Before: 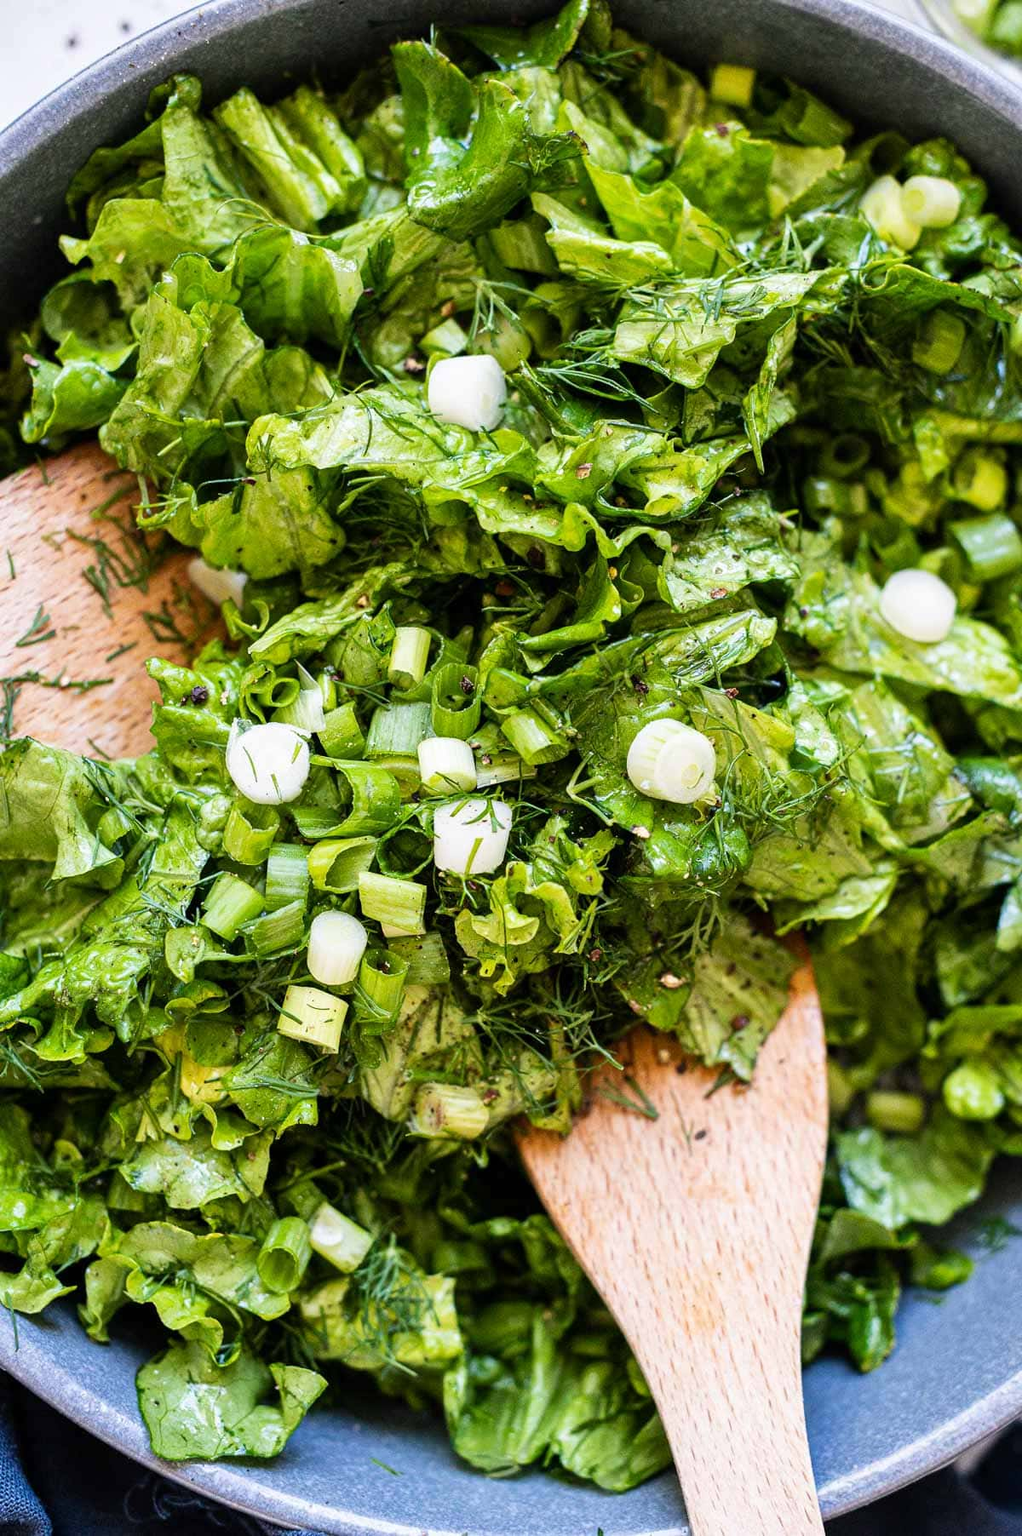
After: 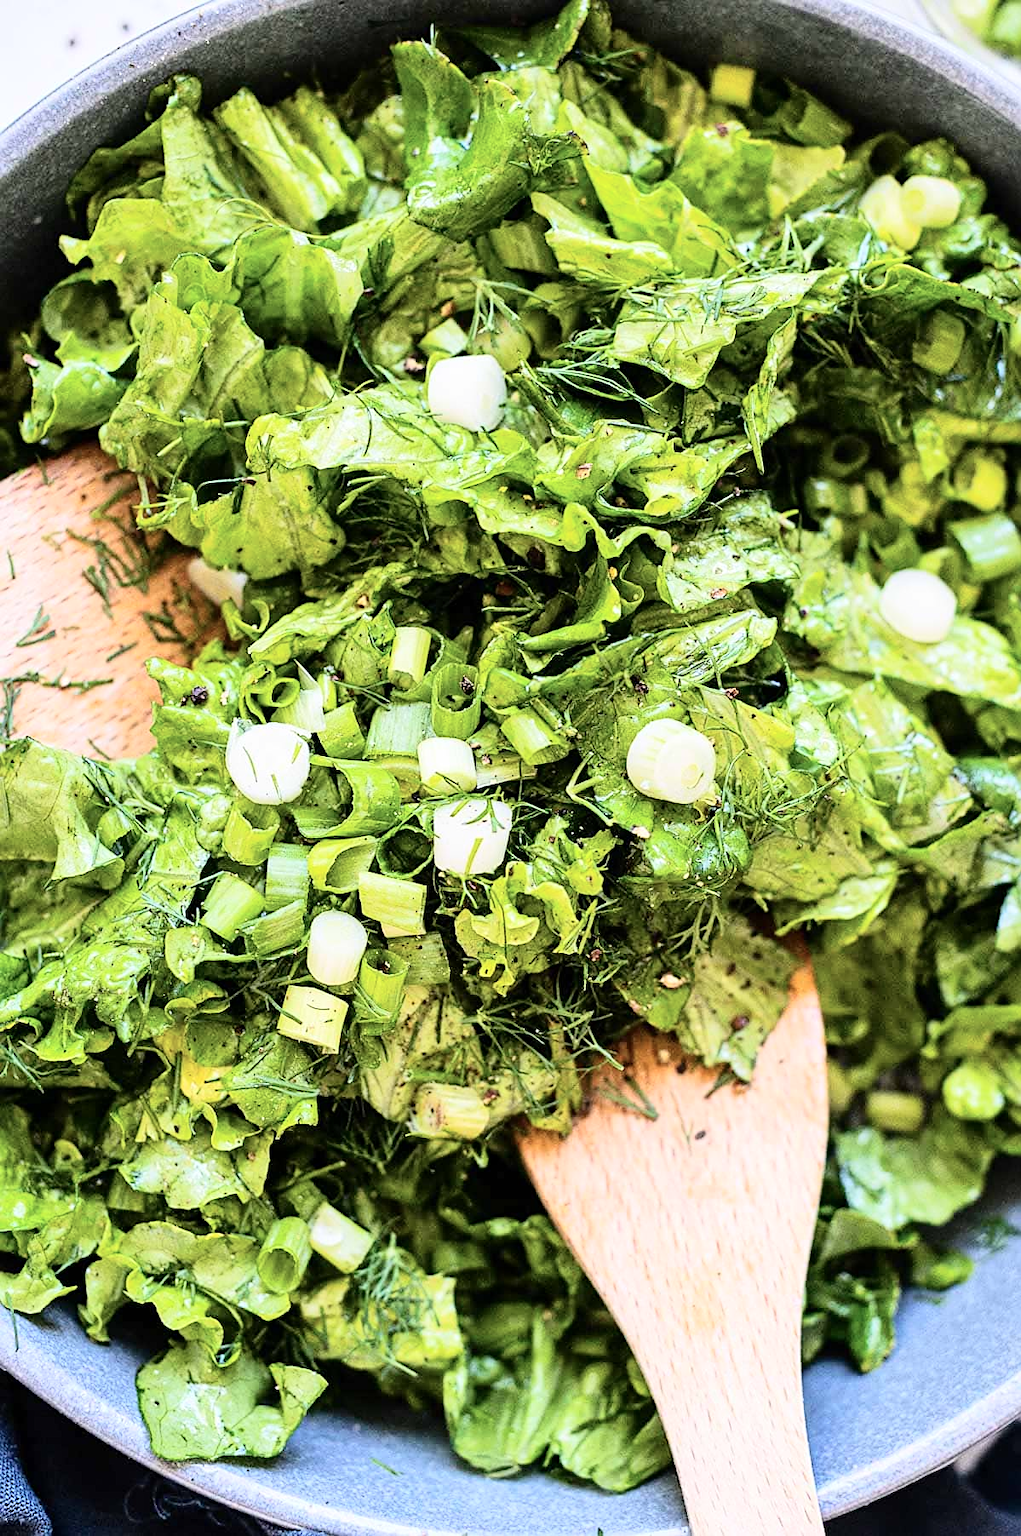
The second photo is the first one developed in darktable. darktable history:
sharpen: on, module defaults
tone curve: curves: ch0 [(0, 0) (0.003, 0.003) (0.011, 0.01) (0.025, 0.023) (0.044, 0.041) (0.069, 0.064) (0.1, 0.094) (0.136, 0.143) (0.177, 0.205) (0.224, 0.281) (0.277, 0.367) (0.335, 0.457) (0.399, 0.542) (0.468, 0.629) (0.543, 0.711) (0.623, 0.788) (0.709, 0.863) (0.801, 0.912) (0.898, 0.955) (1, 1)], color space Lab, independent channels, preserve colors none
color correction: highlights b* -0.042, saturation 0.977
